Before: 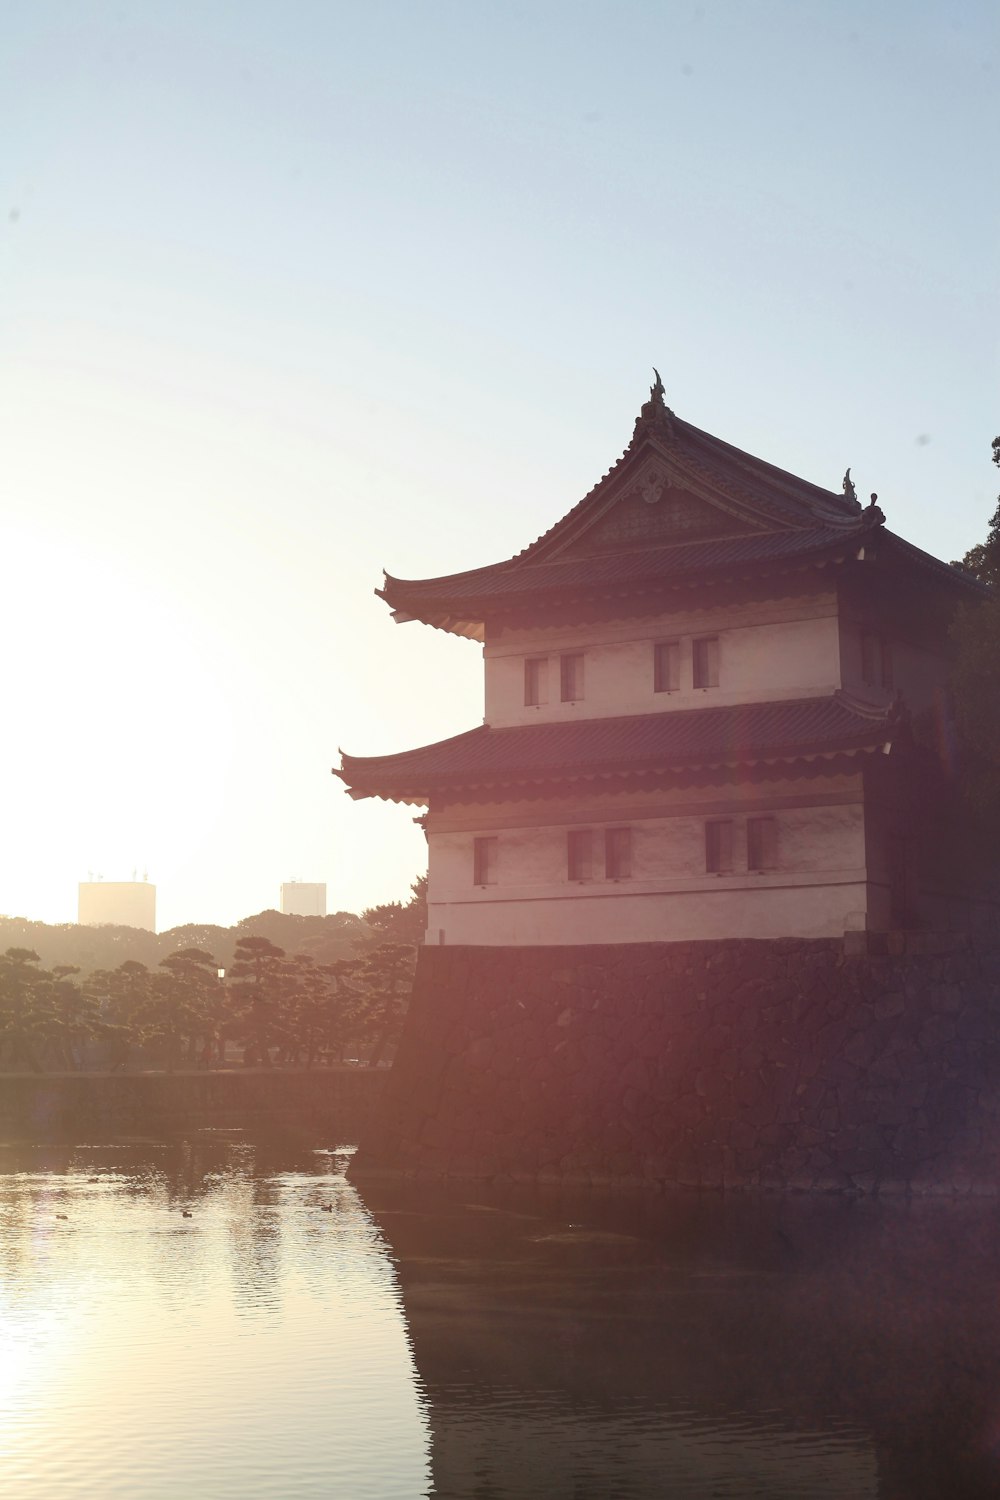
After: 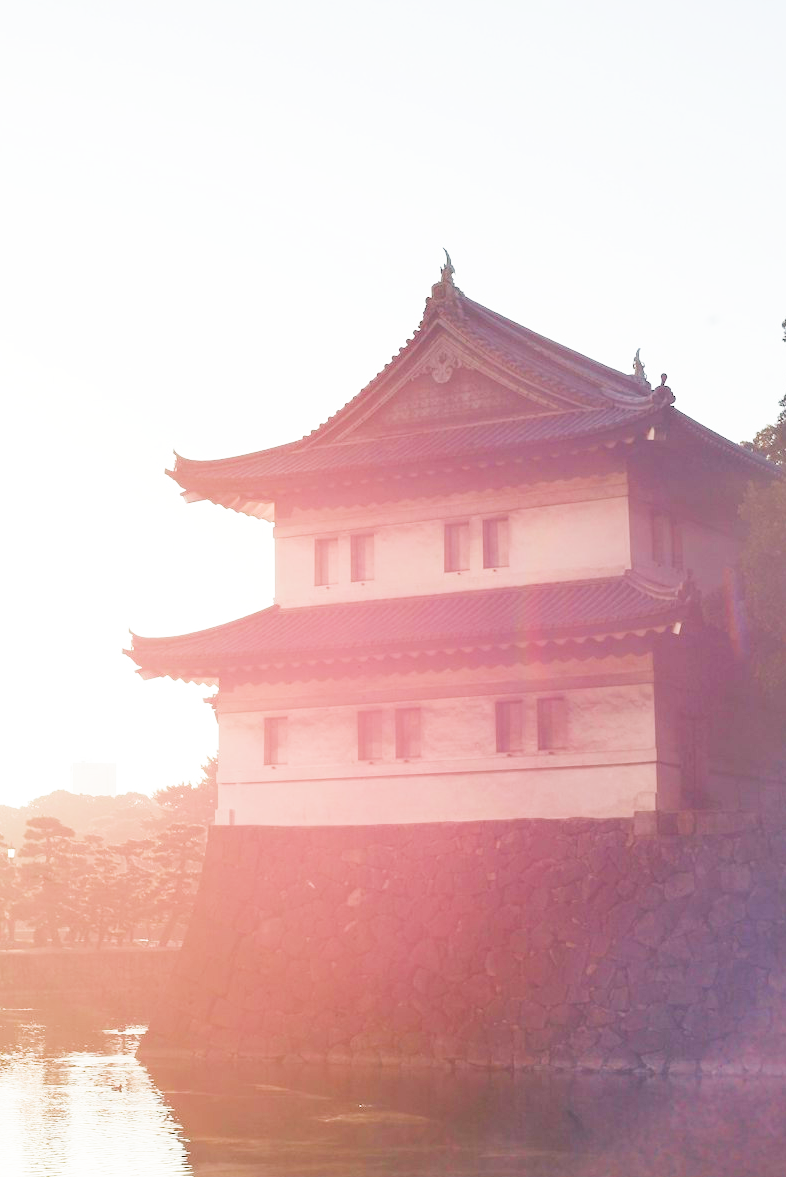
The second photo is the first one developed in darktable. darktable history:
color balance rgb: shadows lift › chroma 2.006%, shadows lift › hue 186.31°, perceptual saturation grading › global saturation 25.799%
crop and rotate: left 21.032%, top 8.057%, right 0.327%, bottom 13.463%
exposure: black level correction 0, exposure 2.316 EV, compensate exposure bias true, compensate highlight preservation false
filmic rgb: black relative exposure -7.42 EV, white relative exposure 4.86 EV, threshold 2.94 EV, hardness 3.4, color science v4 (2020), enable highlight reconstruction true
